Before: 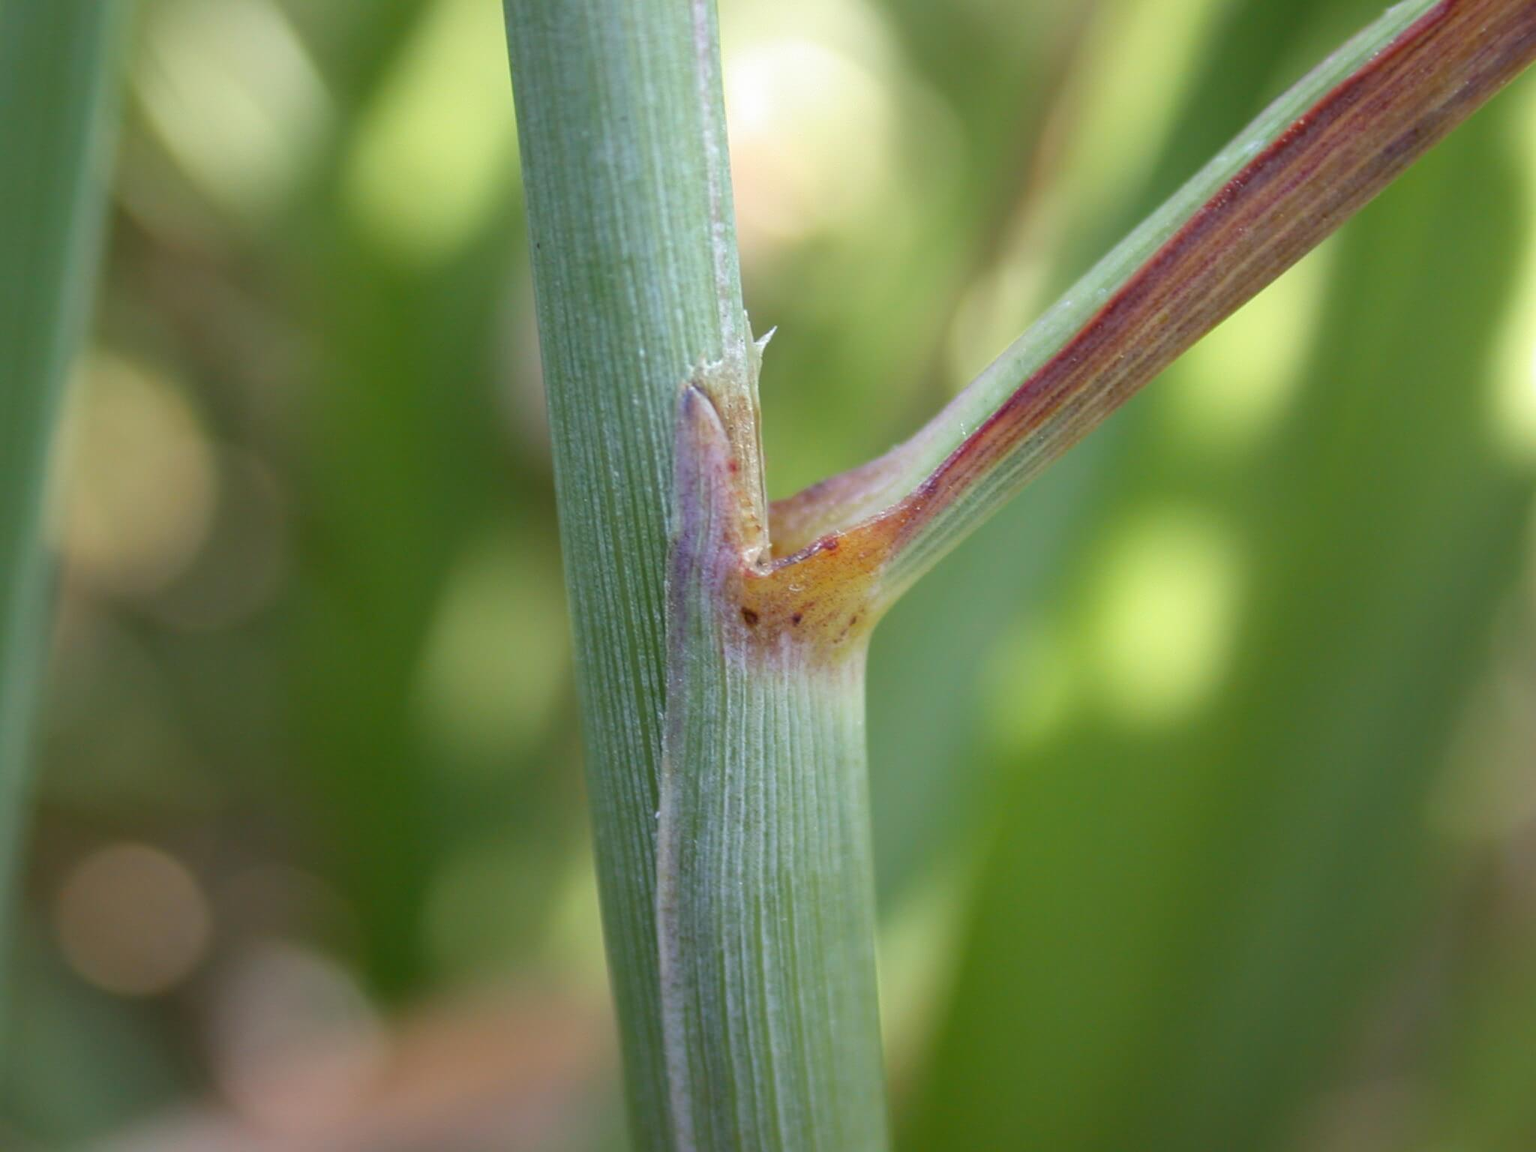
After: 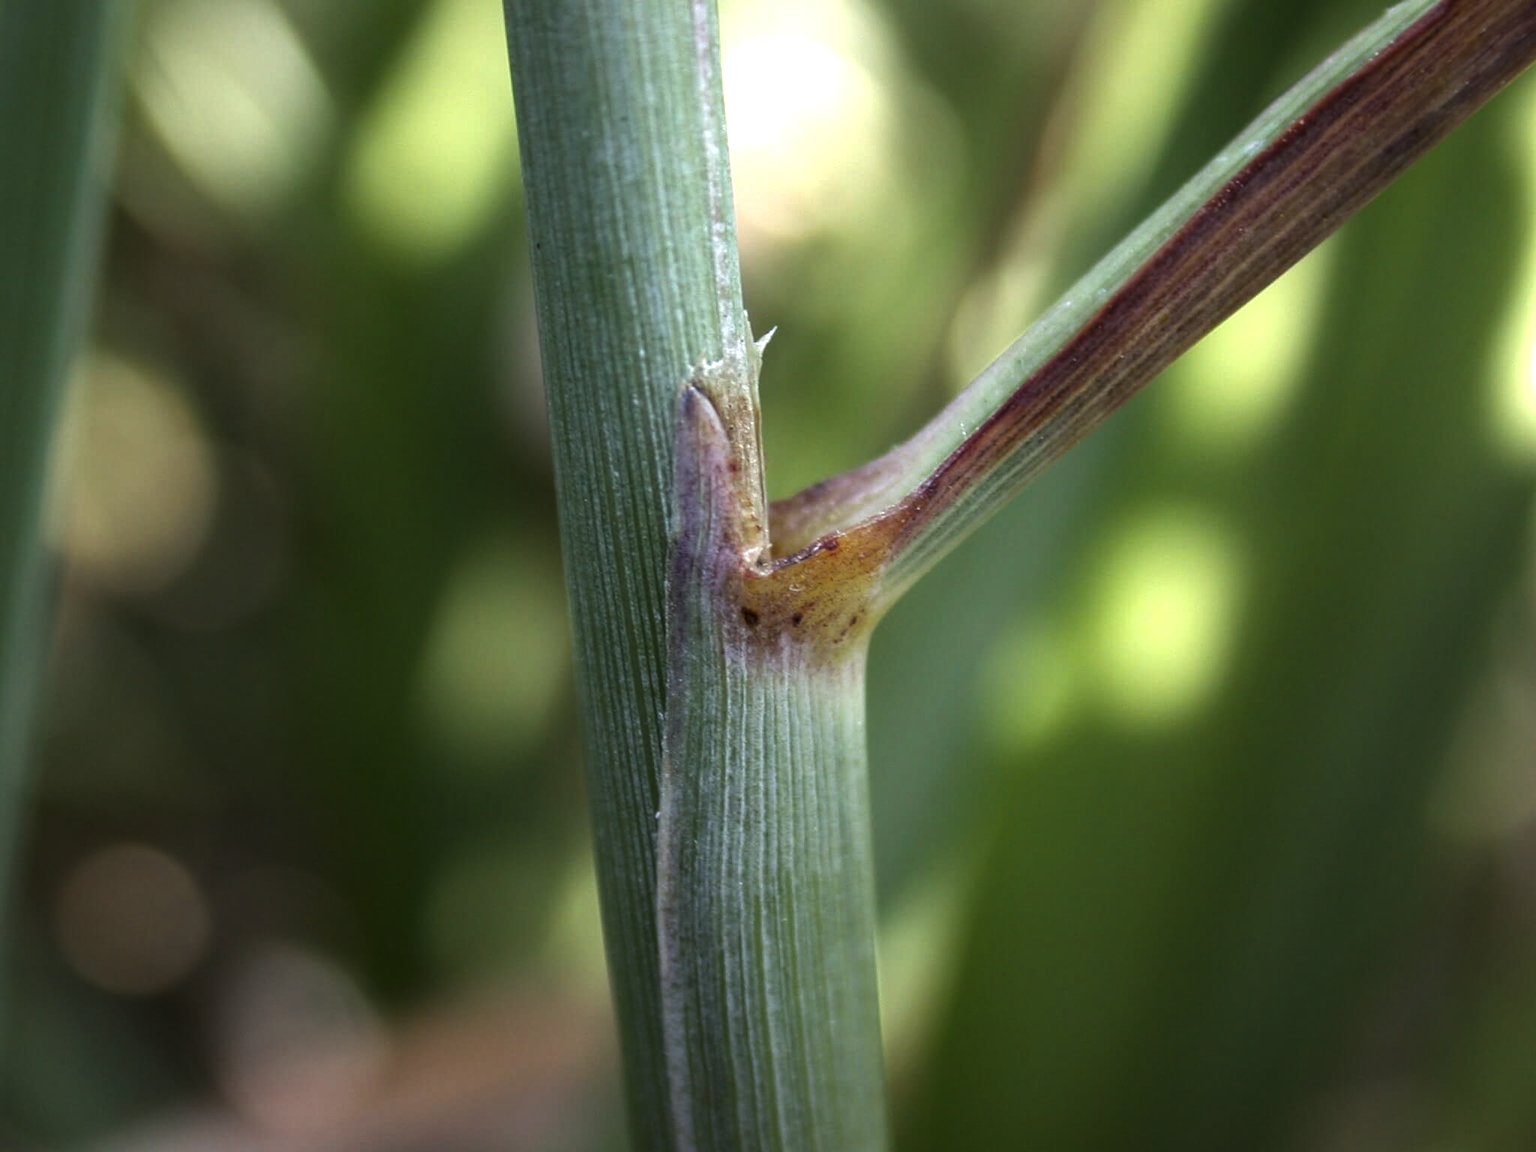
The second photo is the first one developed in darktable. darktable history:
levels: mode automatic, gray 59.41%, levels [0.044, 0.475, 0.791]
local contrast: highlights 100%, shadows 101%, detail 119%, midtone range 0.2
tone equalizer: -8 EV -0.449 EV, -7 EV -0.388 EV, -6 EV -0.343 EV, -5 EV -0.197 EV, -3 EV 0.219 EV, -2 EV 0.312 EV, -1 EV 0.371 EV, +0 EV 0.418 EV, edges refinement/feathering 500, mask exposure compensation -1.57 EV, preserve details guided filter
